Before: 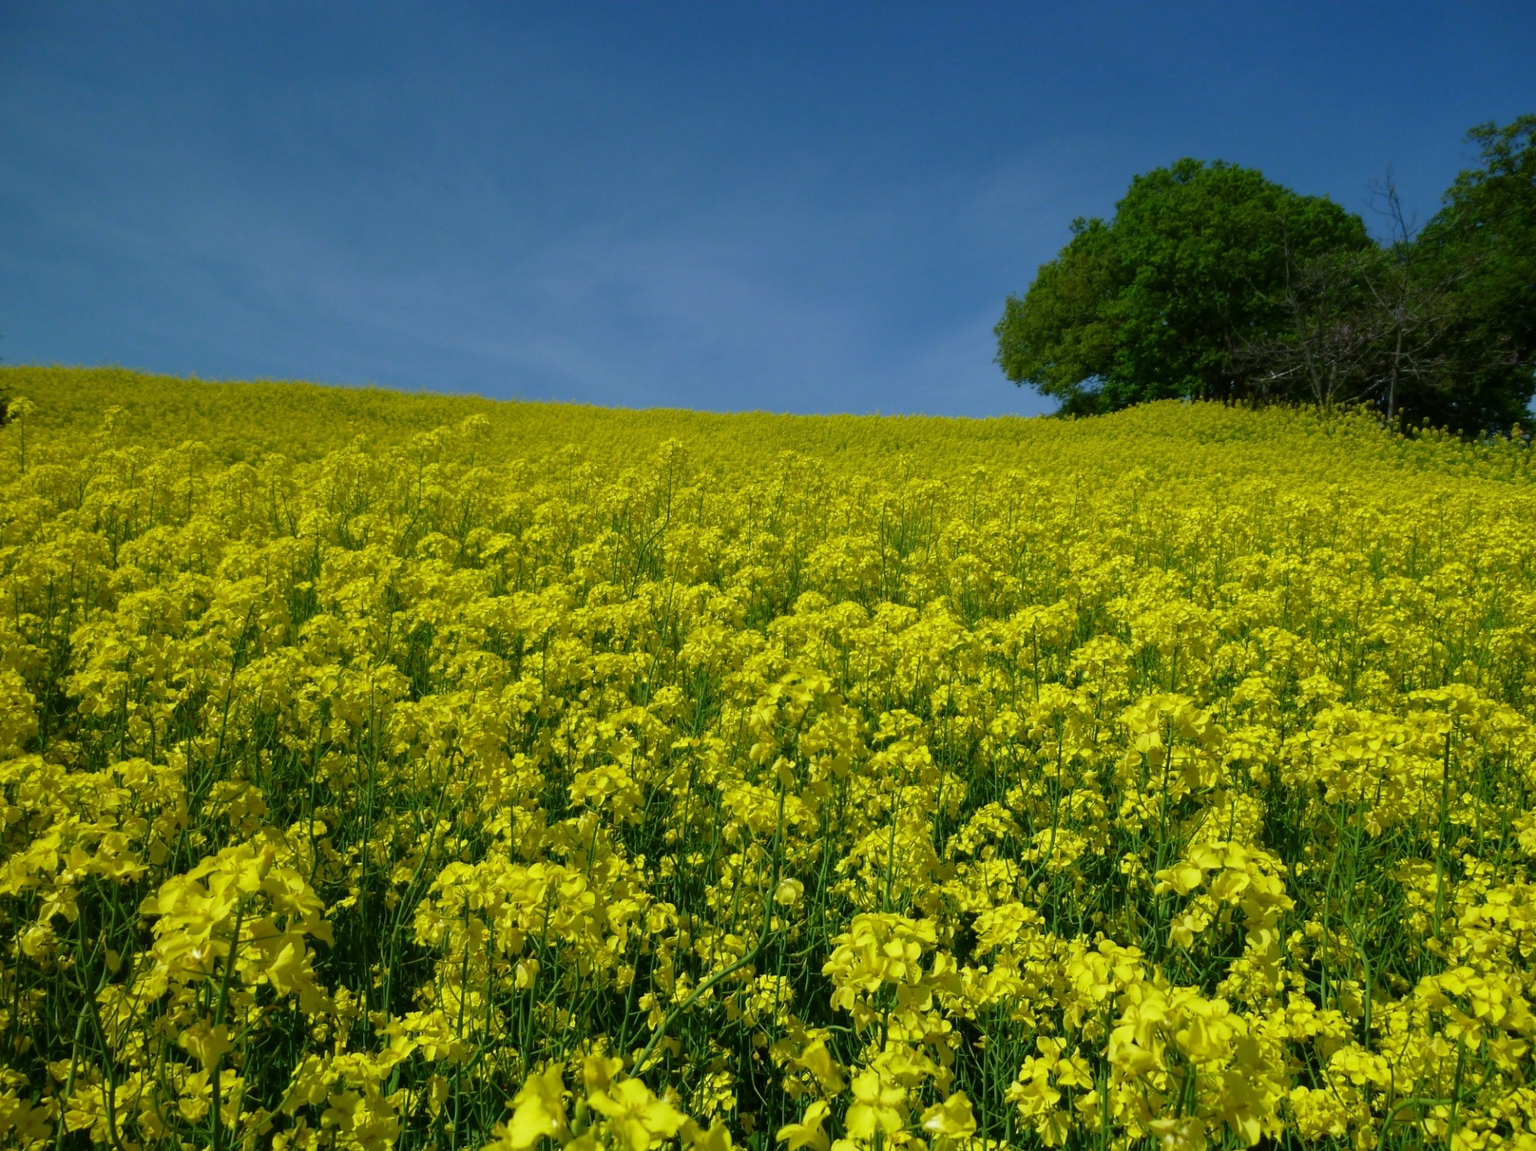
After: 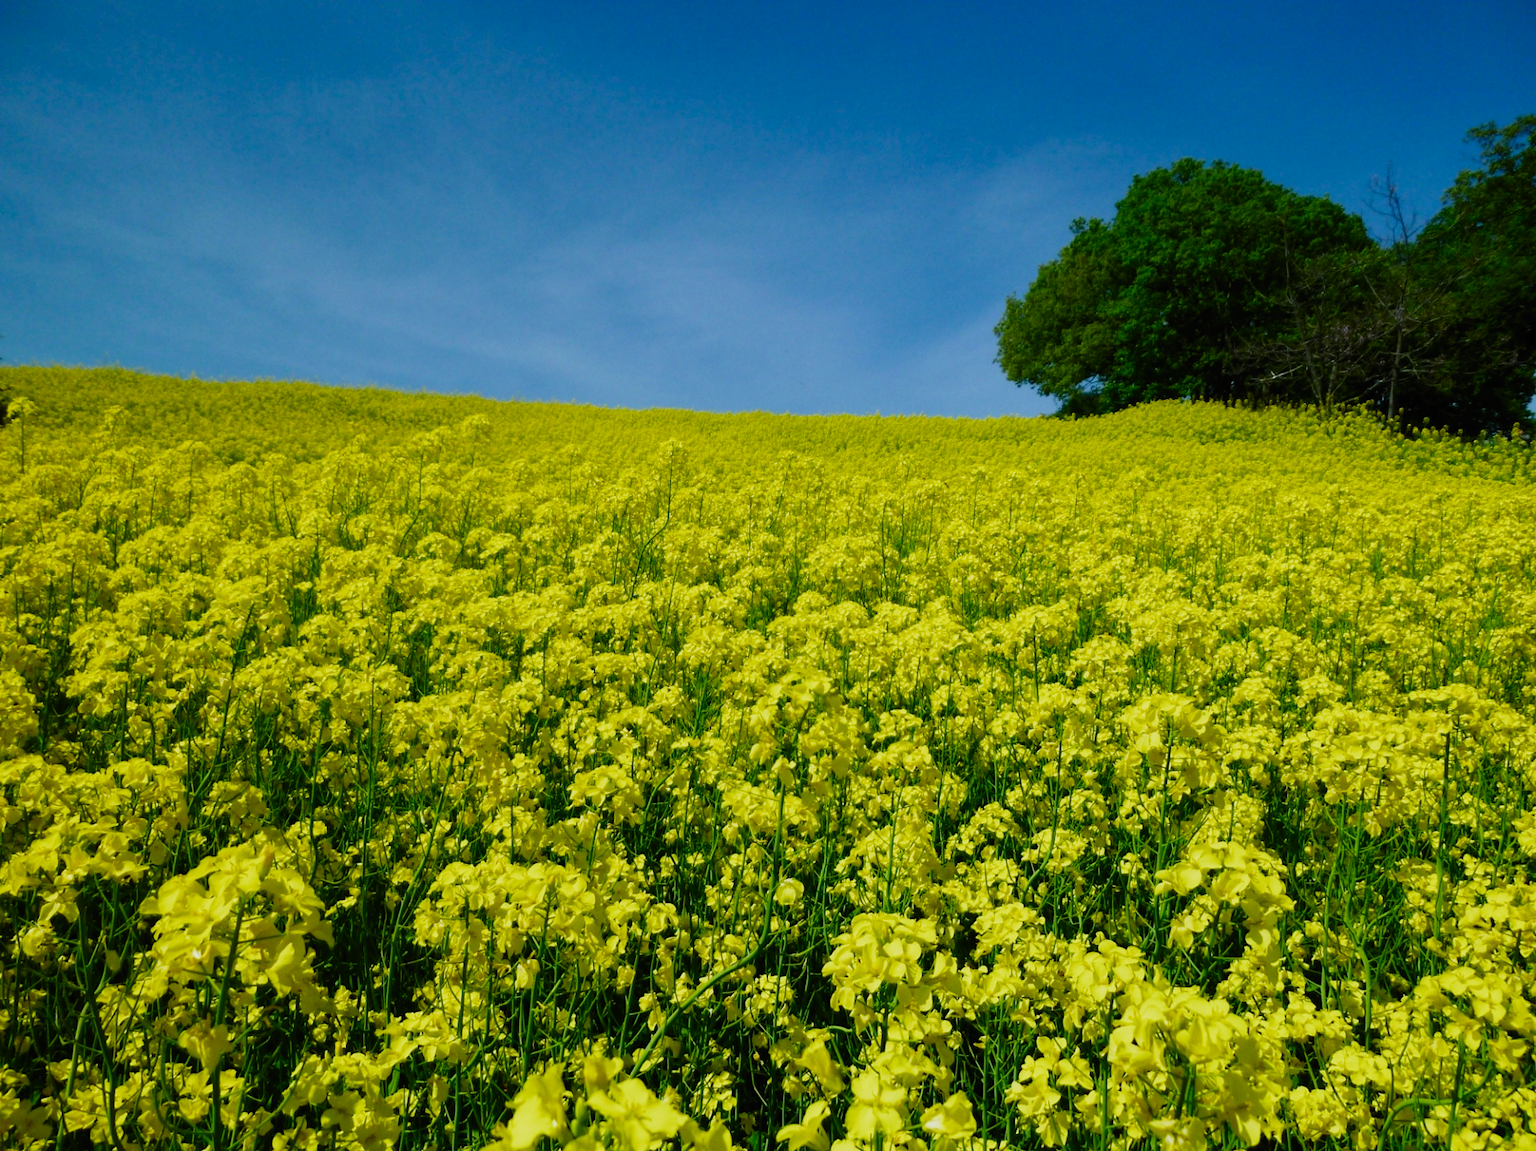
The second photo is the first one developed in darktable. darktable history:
filmic rgb: black relative exposure -7.65 EV, white relative exposure 4.56 EV, hardness 3.61, preserve chrominance no, color science v5 (2021), contrast in shadows safe, contrast in highlights safe
contrast brightness saturation: contrast 0.227, brightness 0.104, saturation 0.287
